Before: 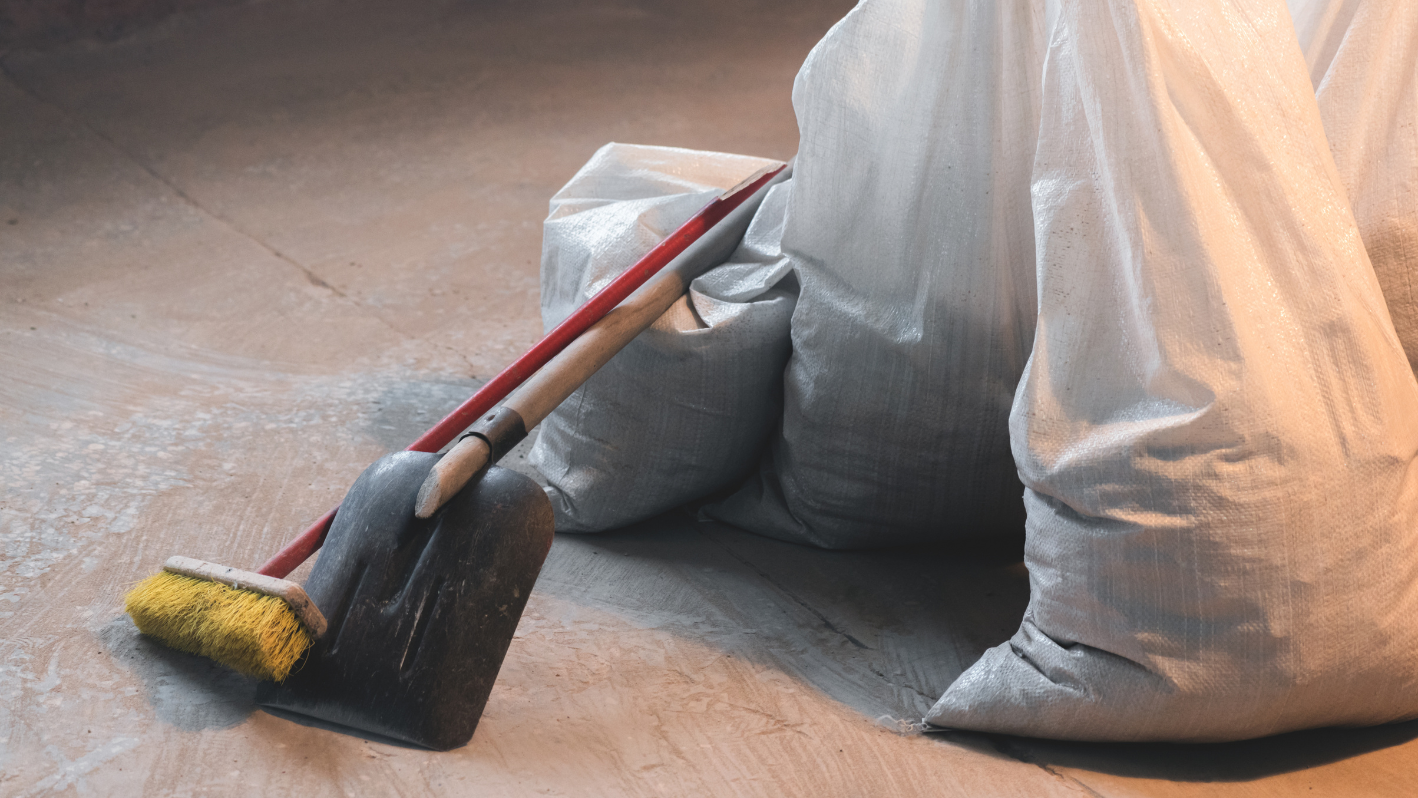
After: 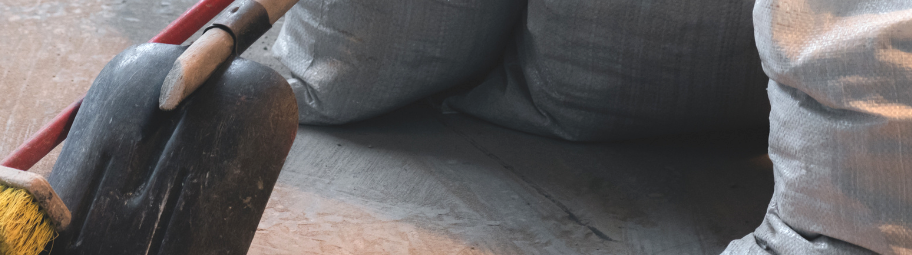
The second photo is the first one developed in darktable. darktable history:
crop: left 18.091%, top 51.13%, right 17.525%, bottom 16.85%
exposure: exposure 0.2 EV, compensate highlight preservation false
